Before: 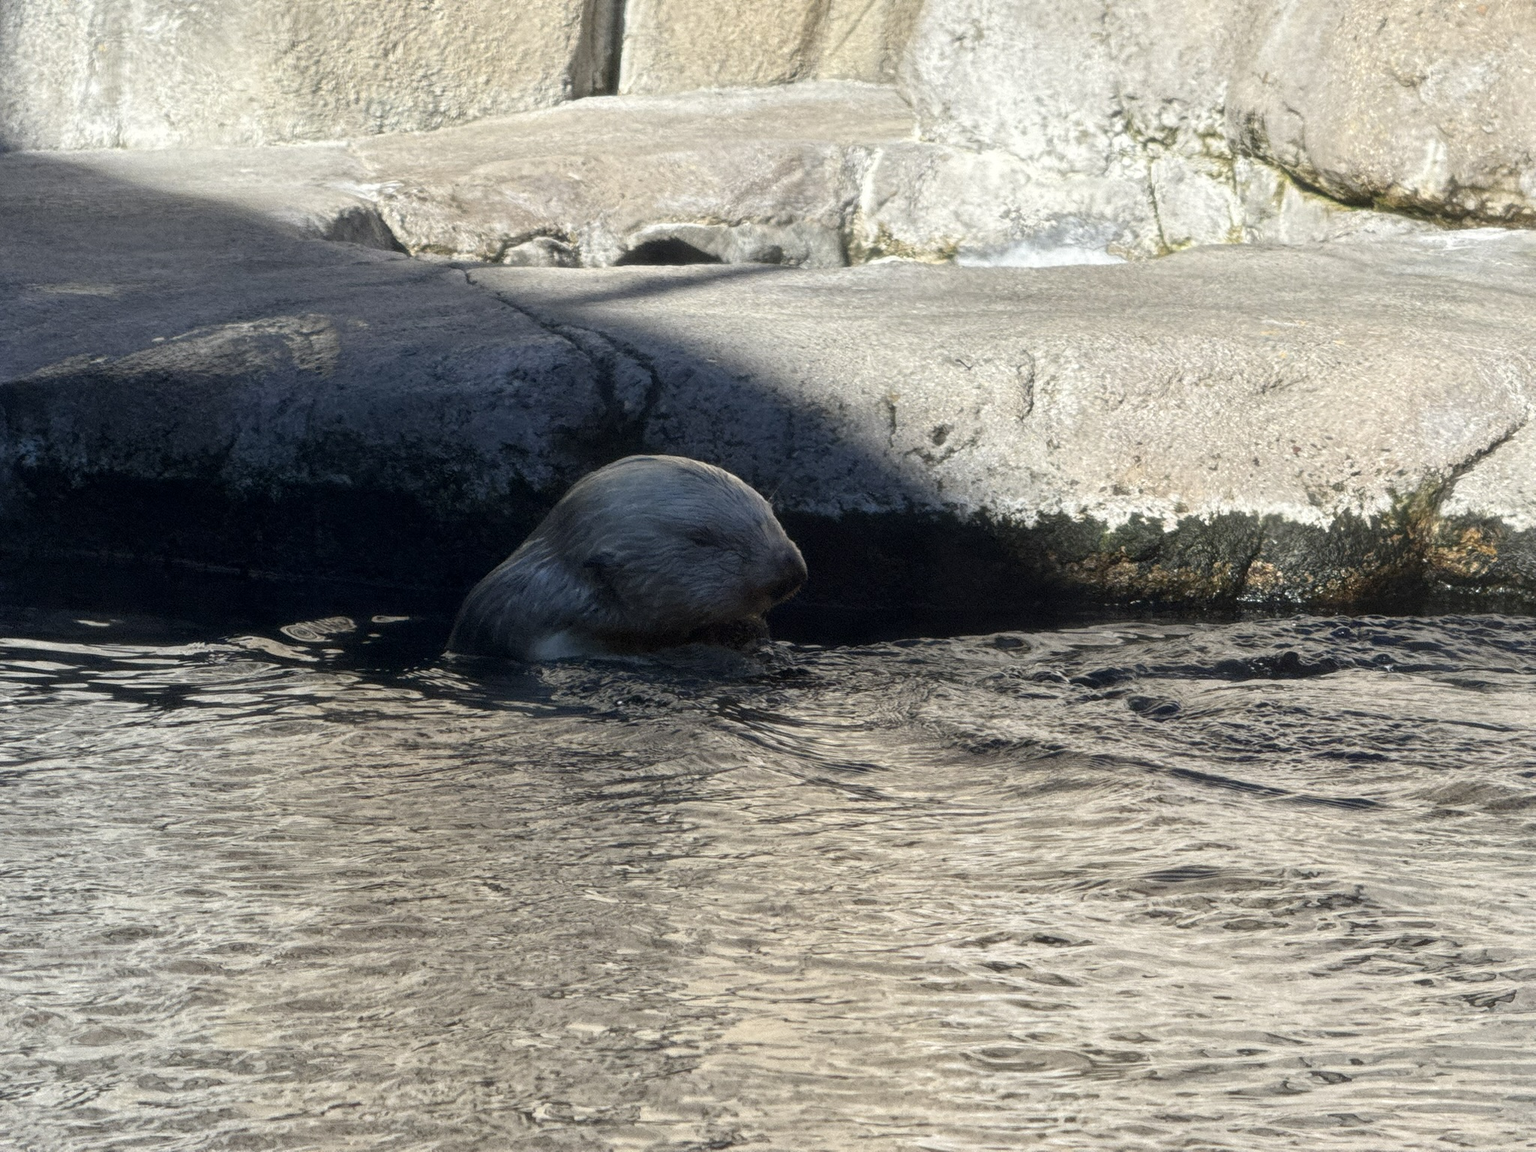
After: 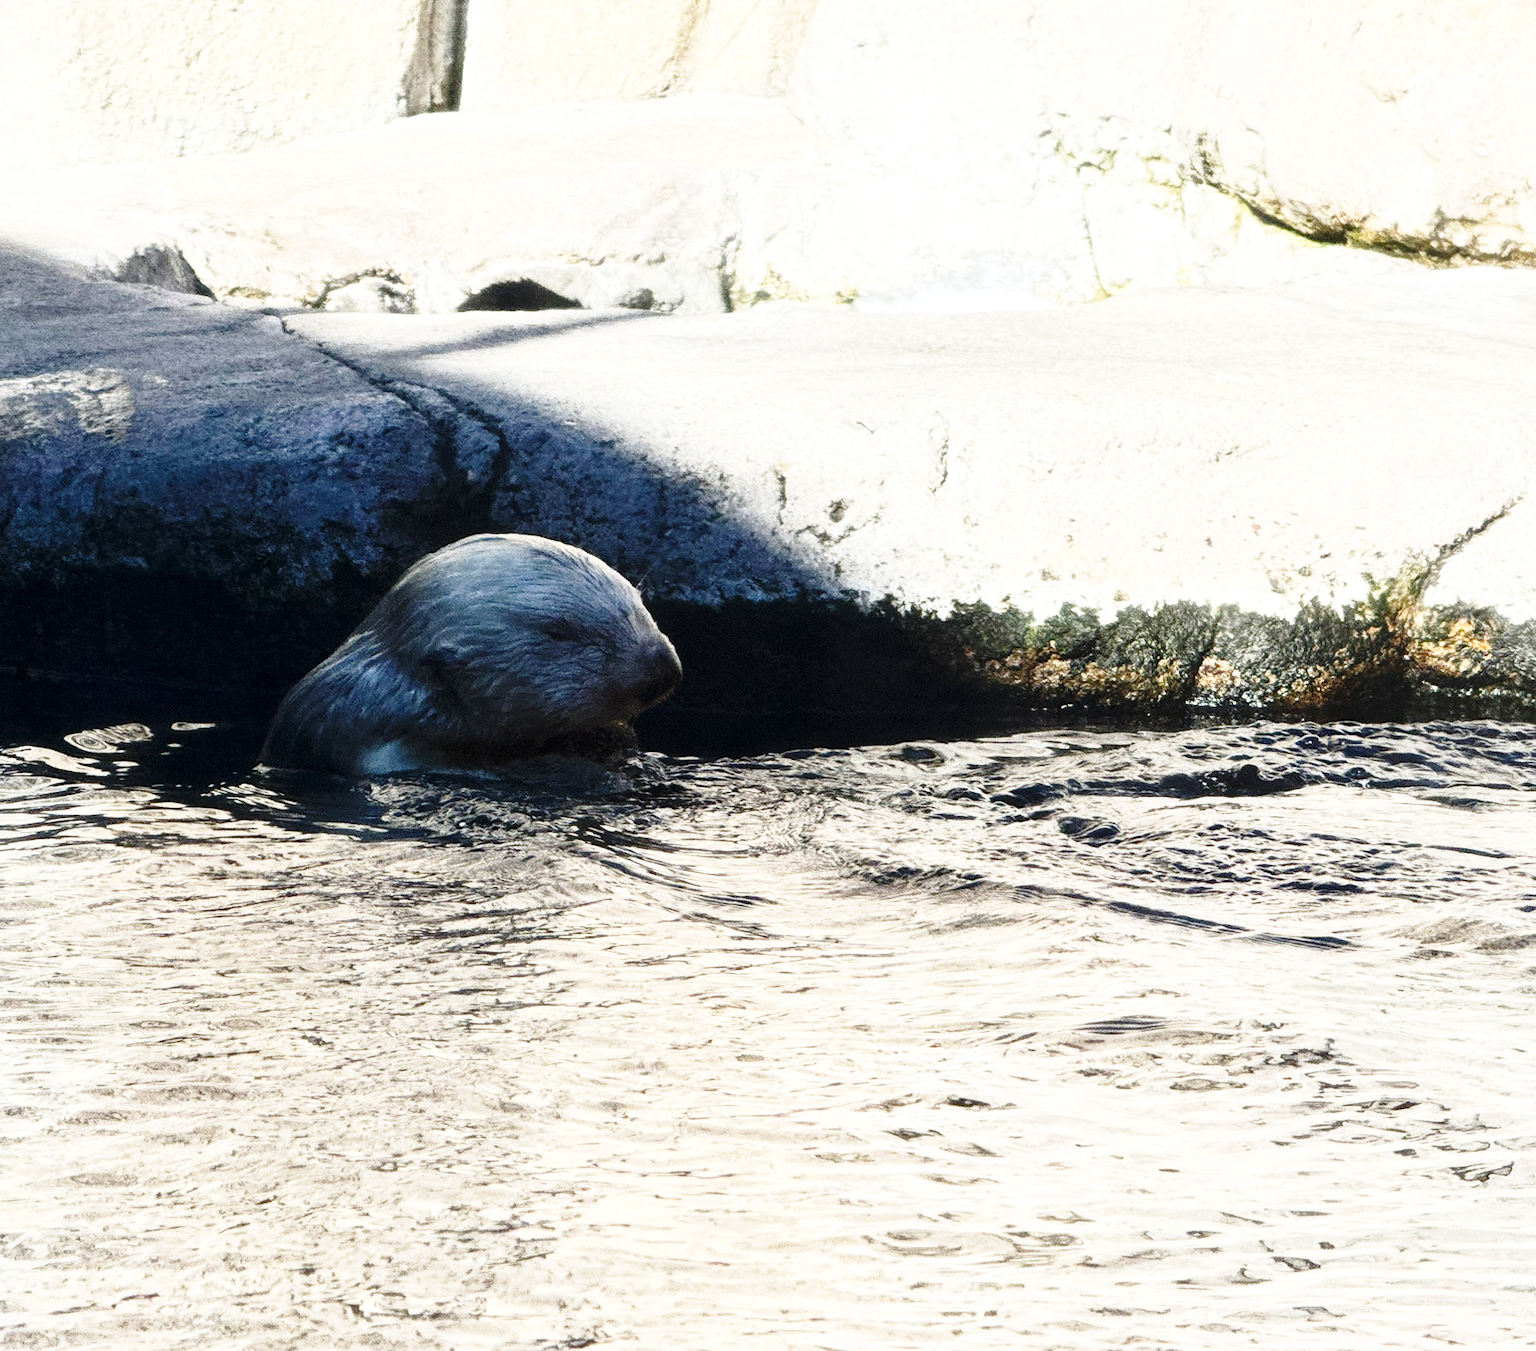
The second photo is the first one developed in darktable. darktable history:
crop and rotate: left 14.703%
tone equalizer: -8 EV 0.024 EV, -7 EV -0.009 EV, -6 EV 0.035 EV, -5 EV 0.049 EV, -4 EV 0.312 EV, -3 EV 0.664 EV, -2 EV 0.591 EV, -1 EV 0.2 EV, +0 EV 0.039 EV, edges refinement/feathering 500, mask exposure compensation -1.57 EV, preserve details no
base curve: curves: ch0 [(0, 0) (0.028, 0.03) (0.105, 0.232) (0.387, 0.748) (0.754, 0.968) (1, 1)], preserve colors none
